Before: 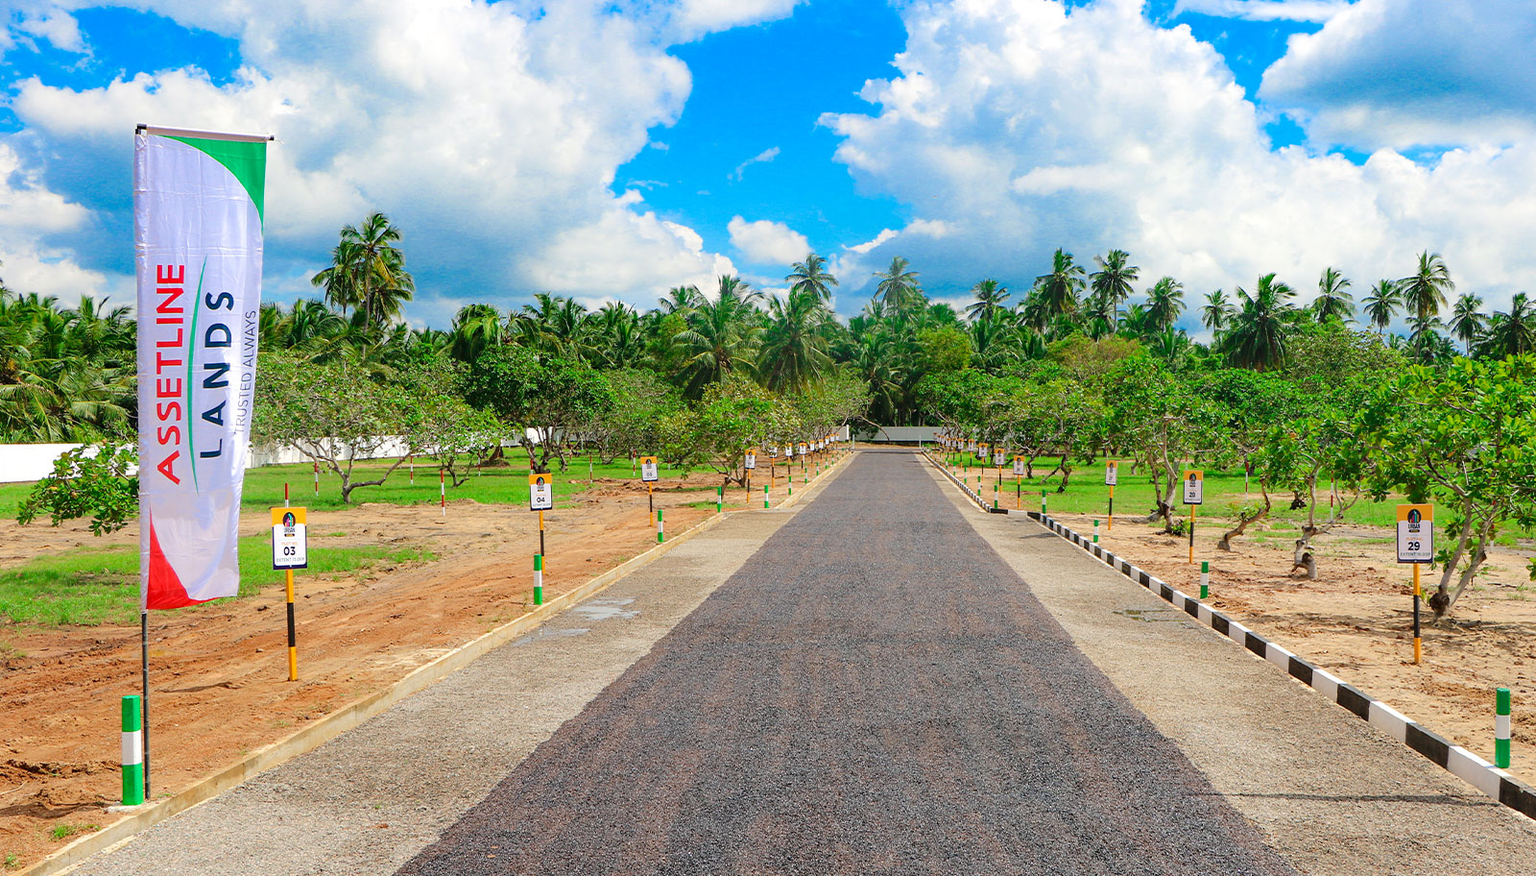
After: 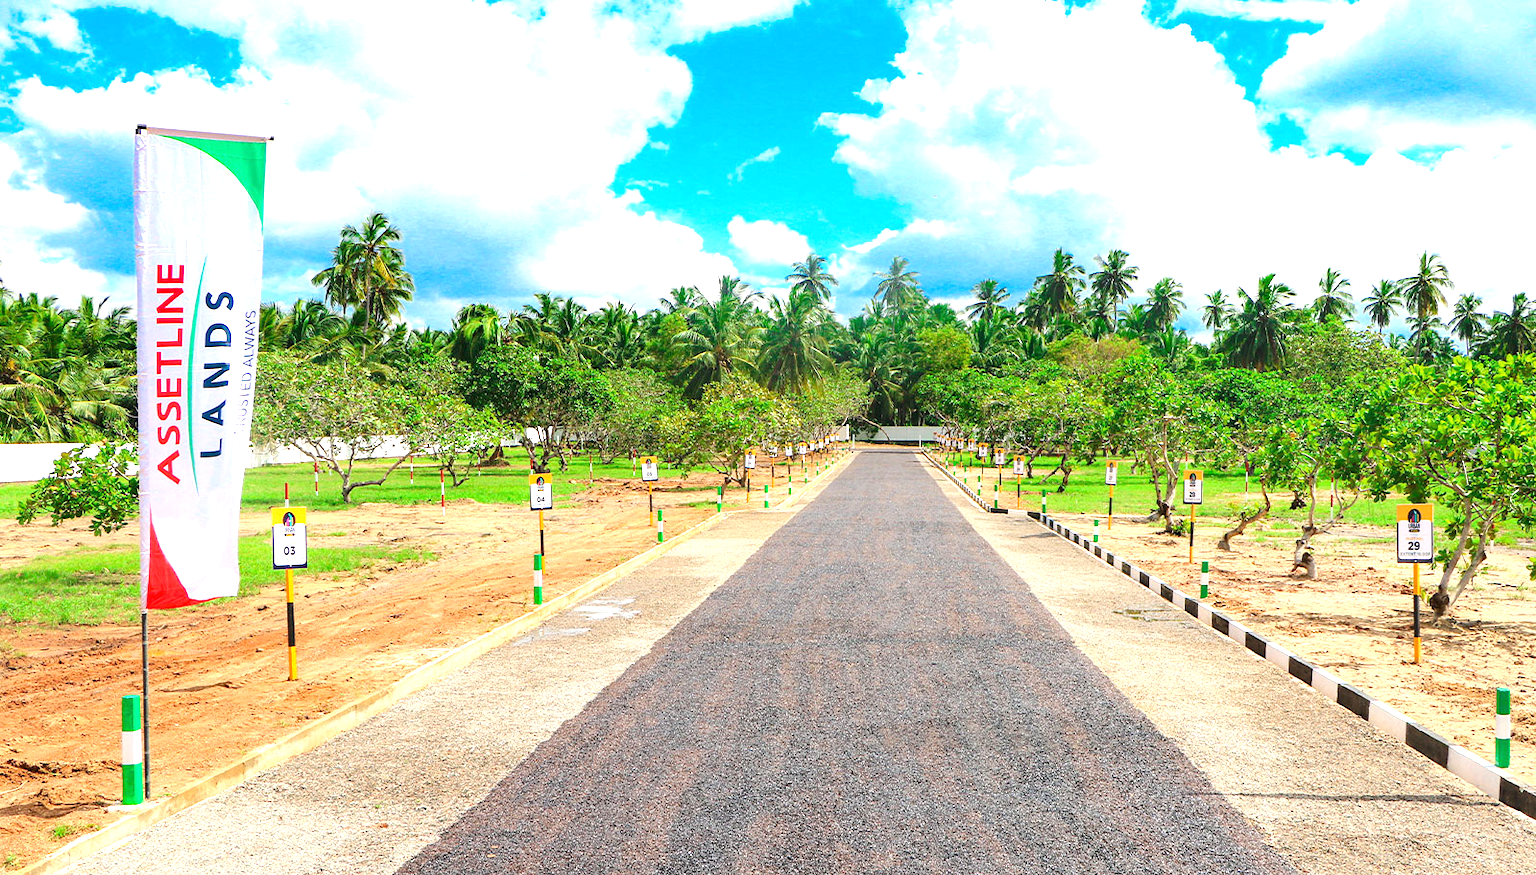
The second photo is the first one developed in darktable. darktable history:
exposure: black level correction 0, exposure 0.948 EV, compensate exposure bias true, compensate highlight preservation false
